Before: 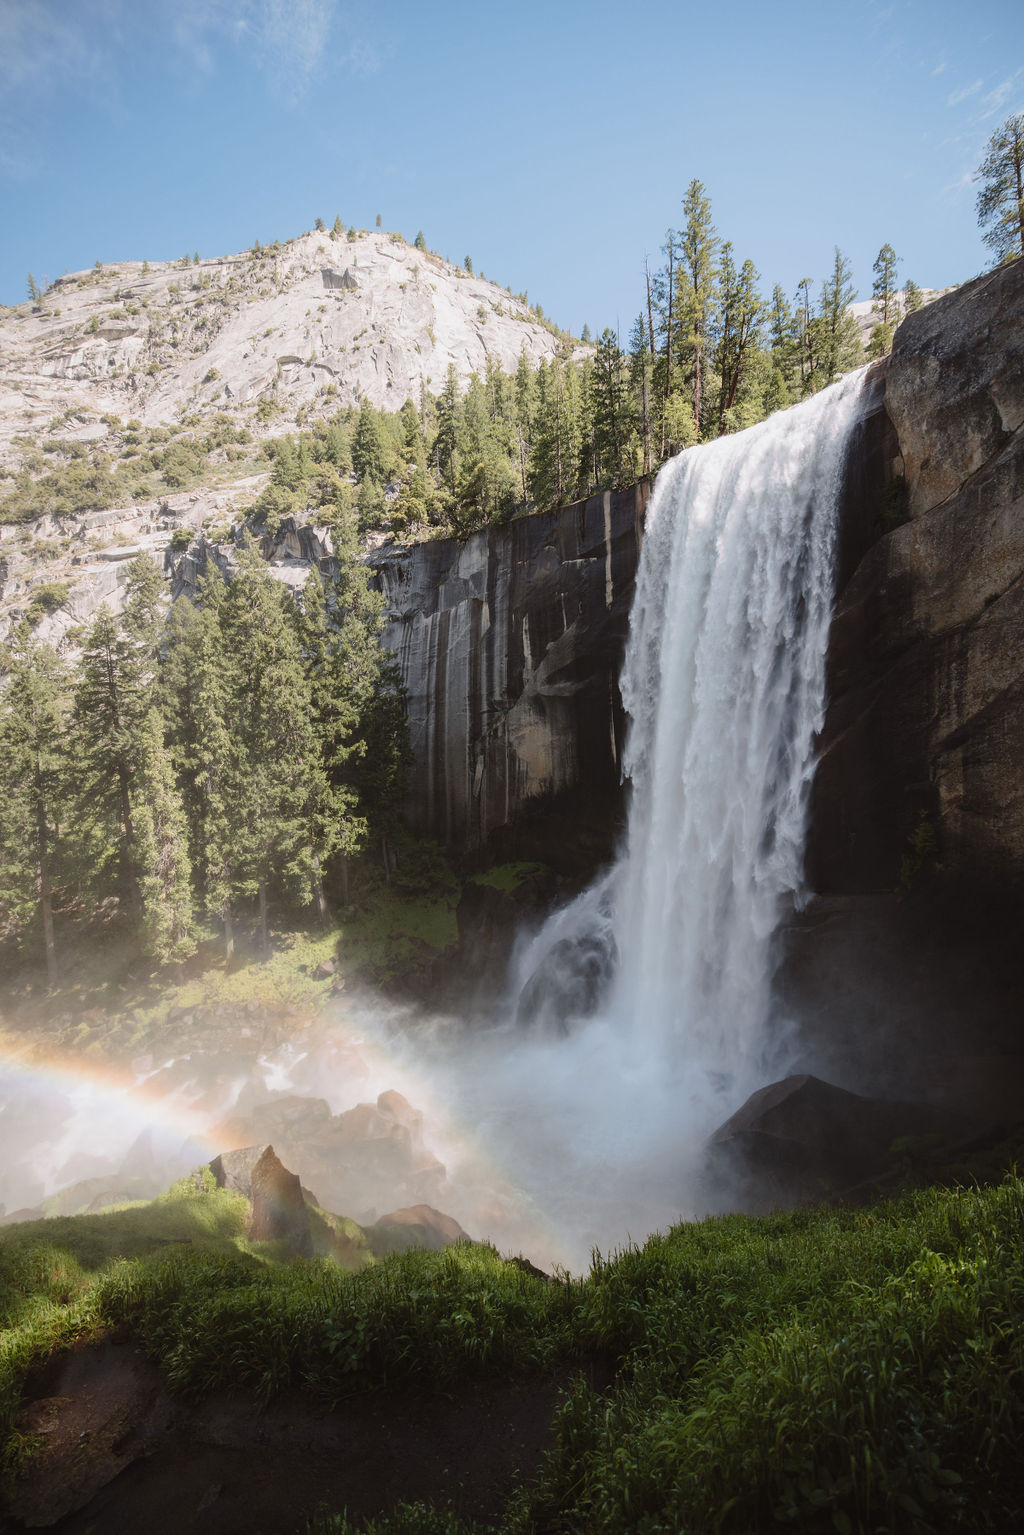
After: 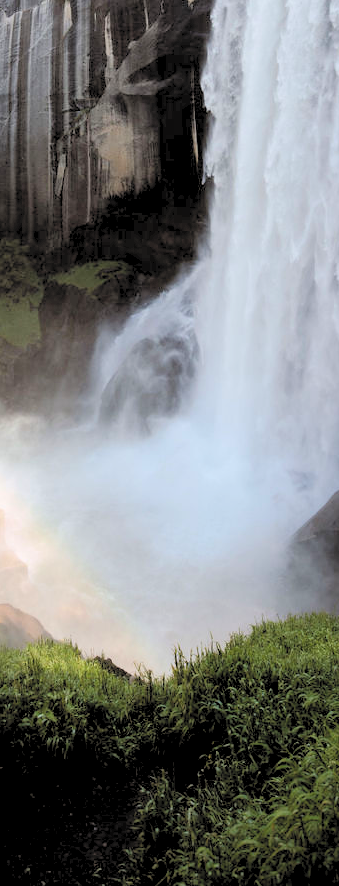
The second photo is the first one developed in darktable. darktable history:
exposure: black level correction 0.001, compensate highlight preservation false
rgb levels: levels [[0.01, 0.419, 0.839], [0, 0.5, 1], [0, 0.5, 1]]
crop: left 40.878%, top 39.176%, right 25.993%, bottom 3.081%
contrast brightness saturation: contrast 0.1, brightness 0.3, saturation 0.14
